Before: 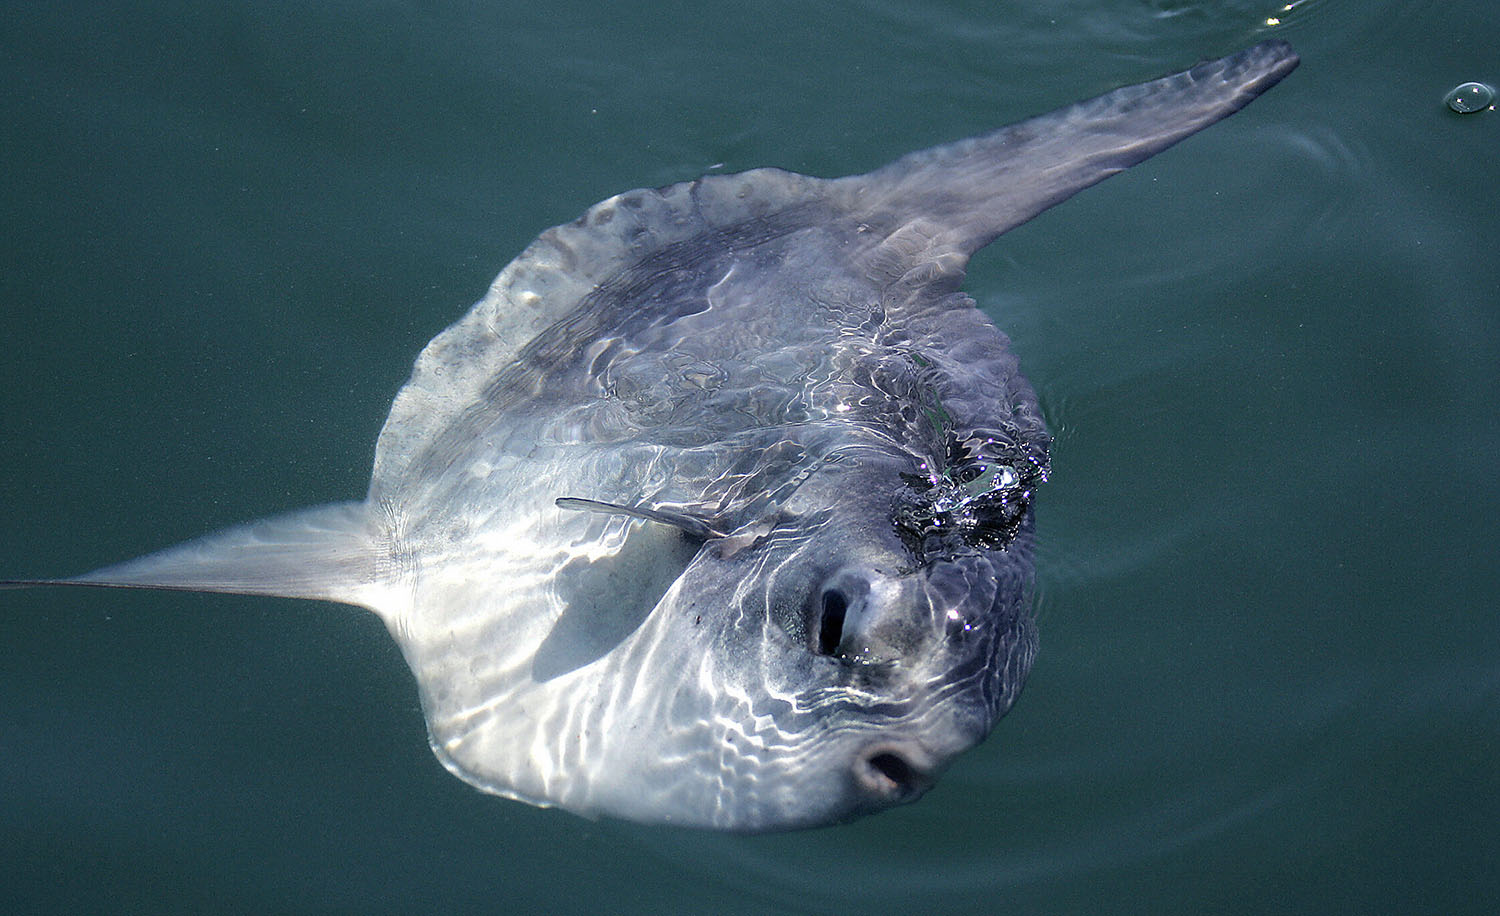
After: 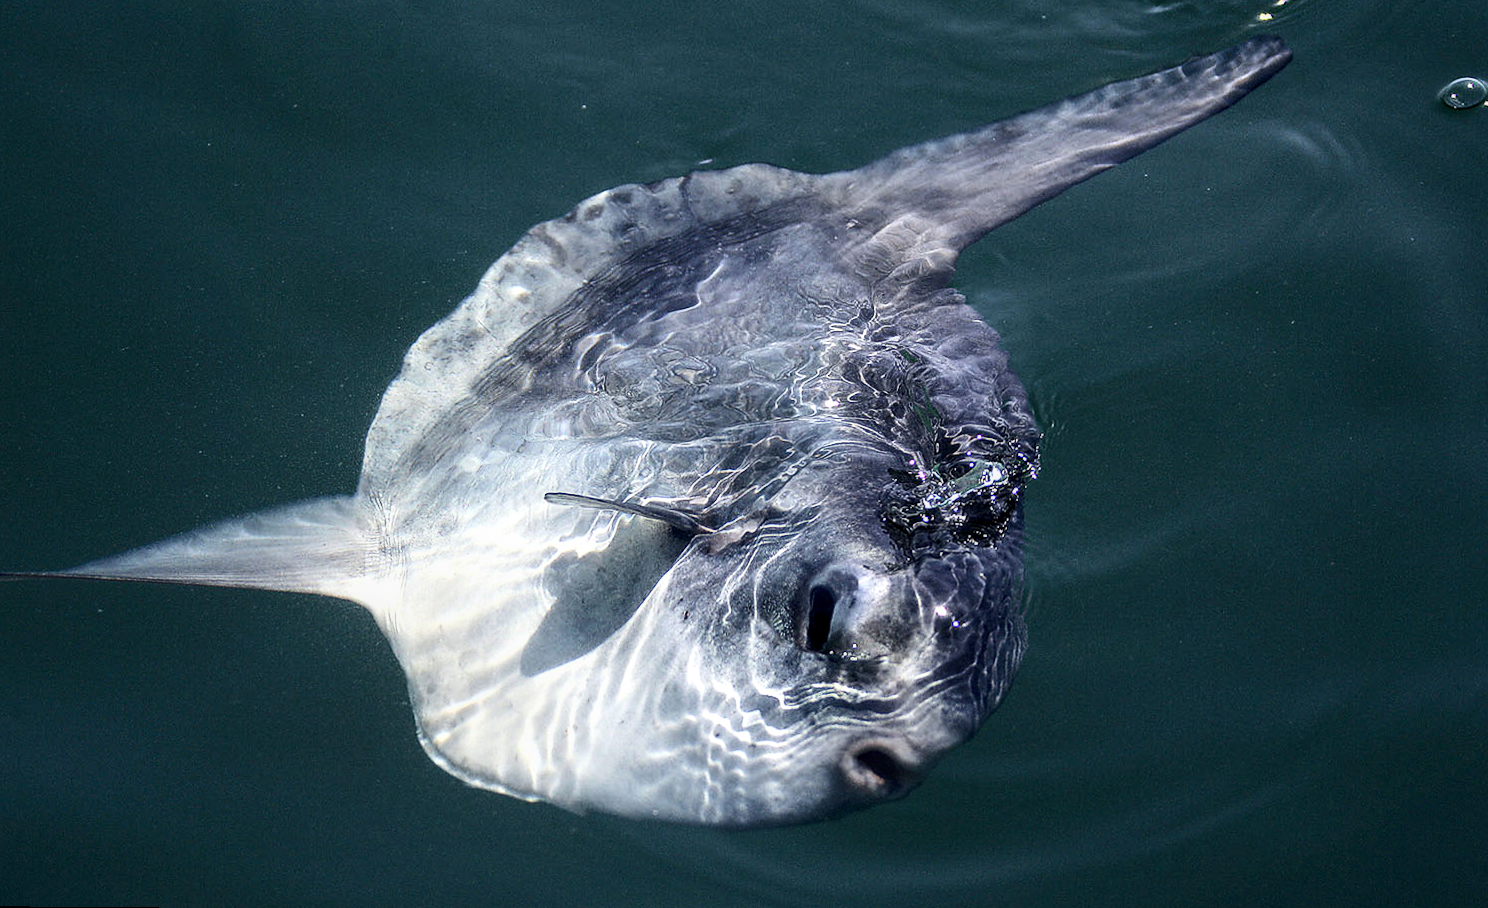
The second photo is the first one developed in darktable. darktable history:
contrast brightness saturation: contrast 0.28
local contrast: on, module defaults
rotate and perspective: rotation 0.192°, lens shift (horizontal) -0.015, crop left 0.005, crop right 0.996, crop top 0.006, crop bottom 0.99
